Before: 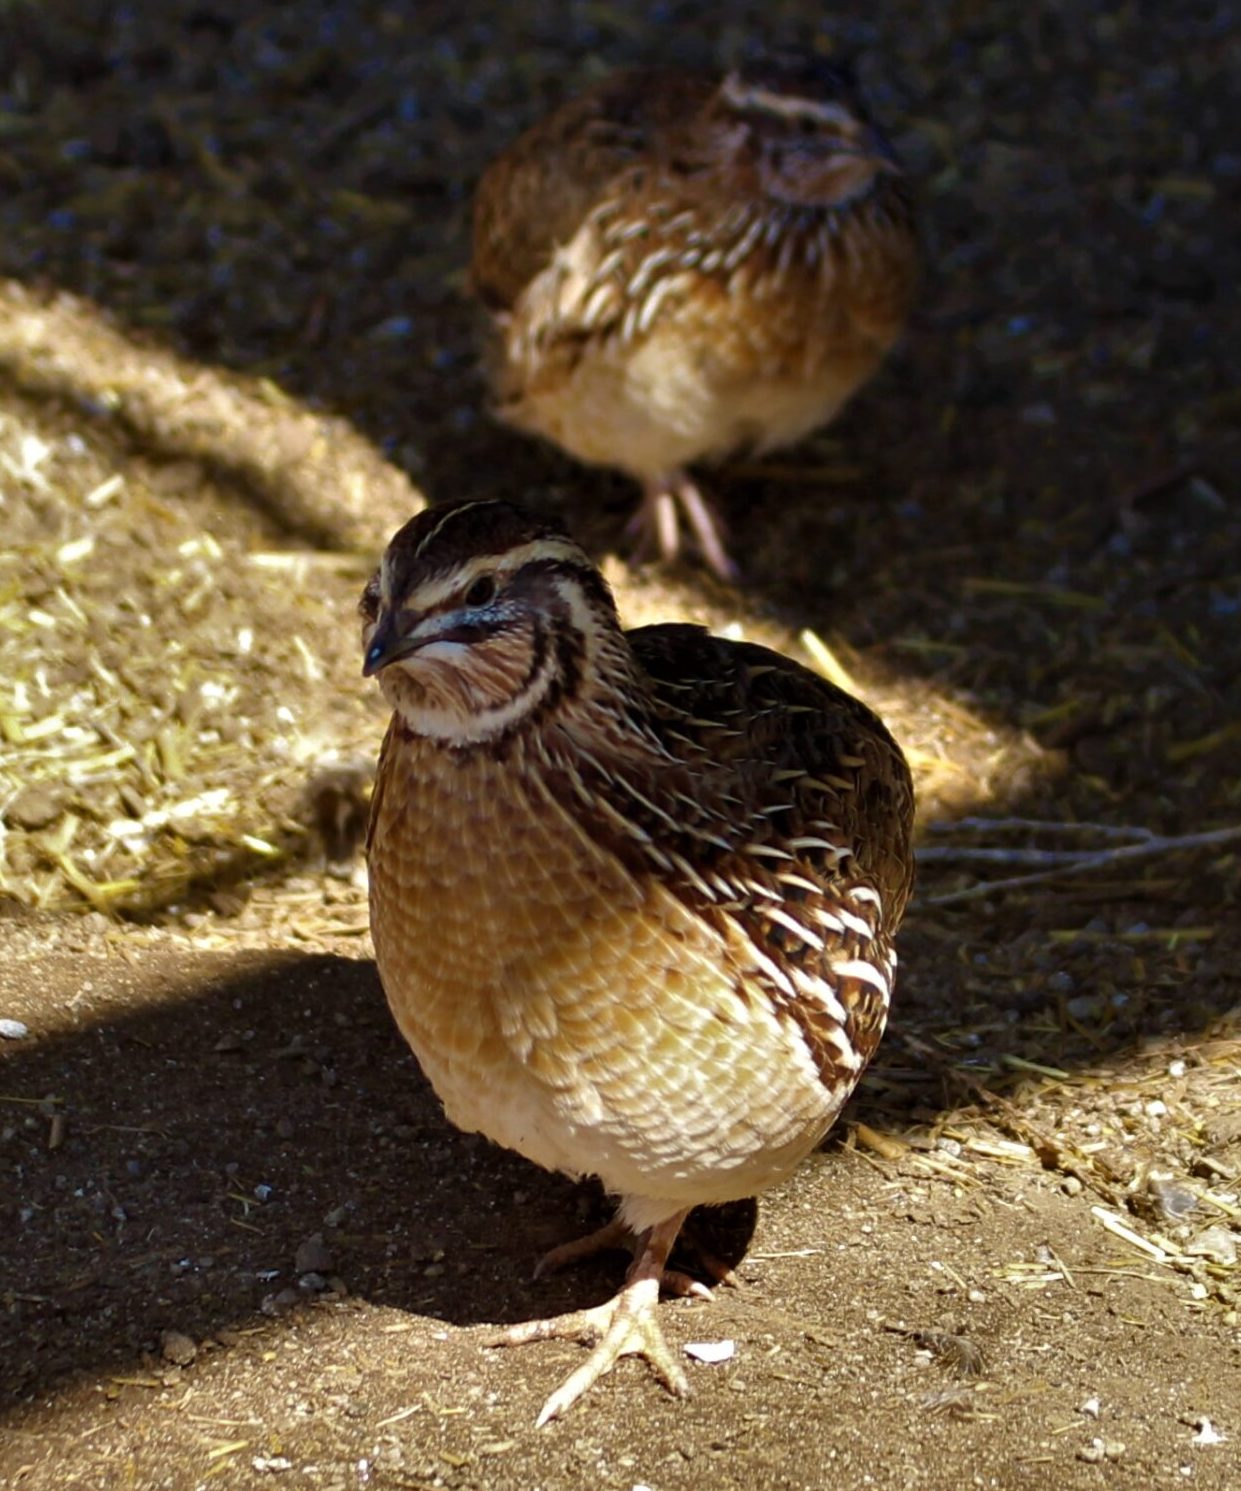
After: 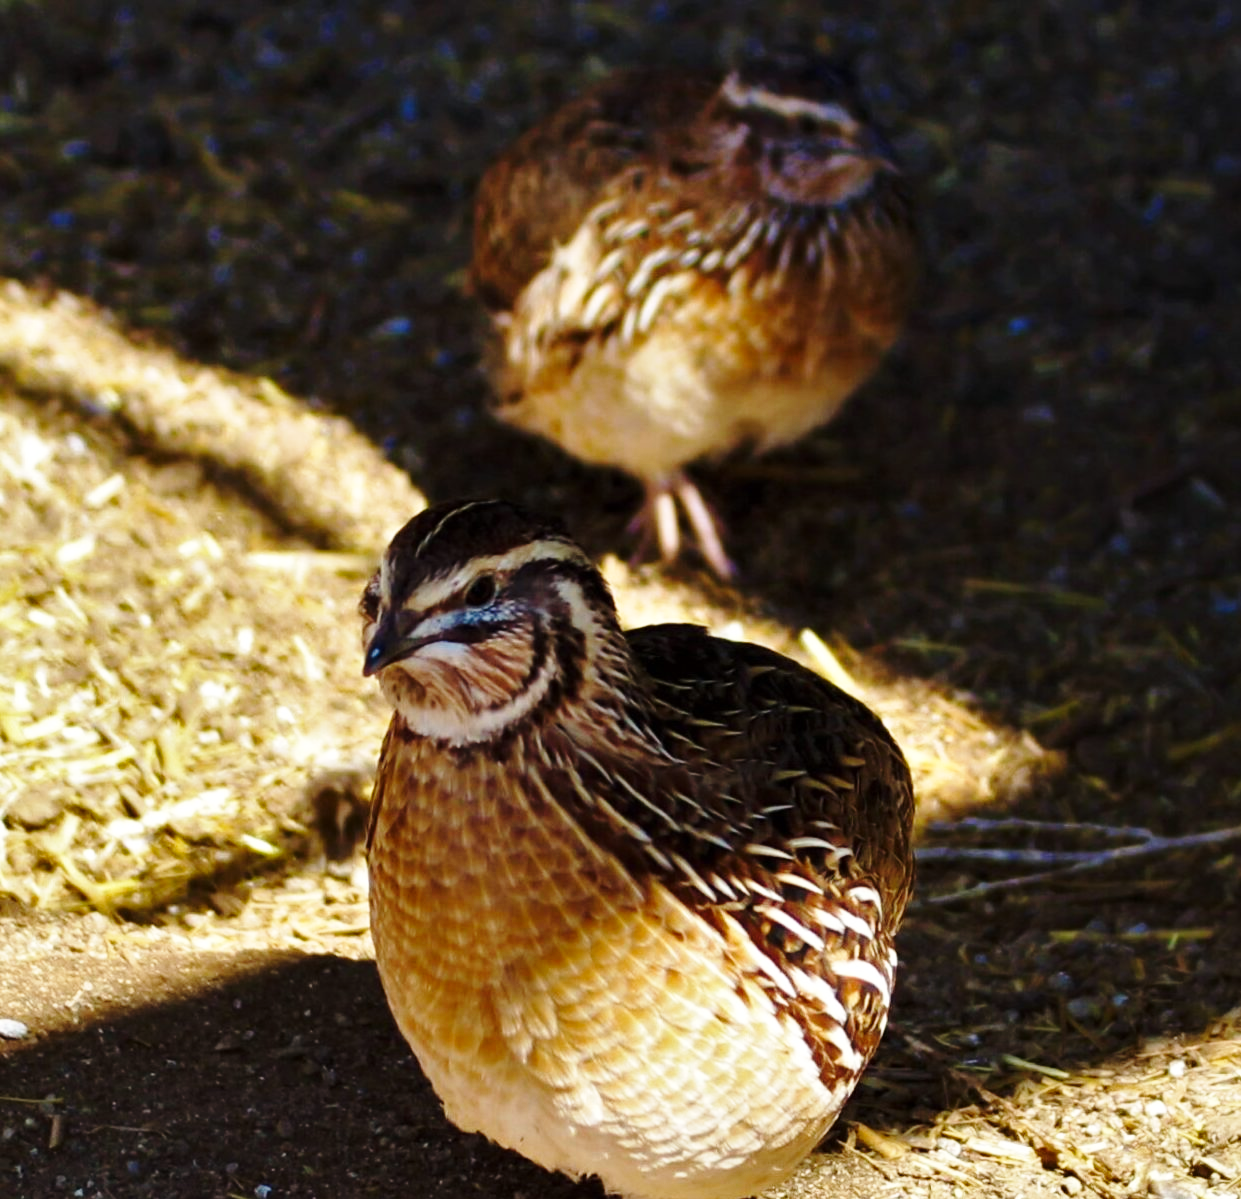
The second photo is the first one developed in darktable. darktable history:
base curve: curves: ch0 [(0, 0) (0.028, 0.03) (0.121, 0.232) (0.46, 0.748) (0.859, 0.968) (1, 1)], preserve colors none
crop: bottom 19.542%
